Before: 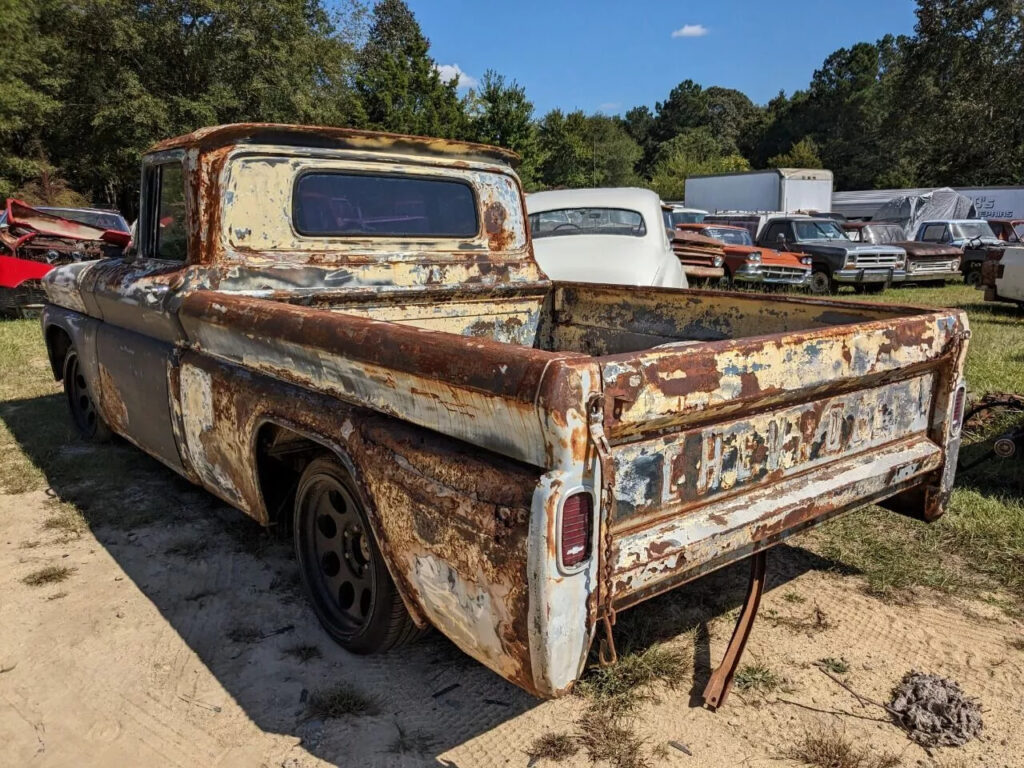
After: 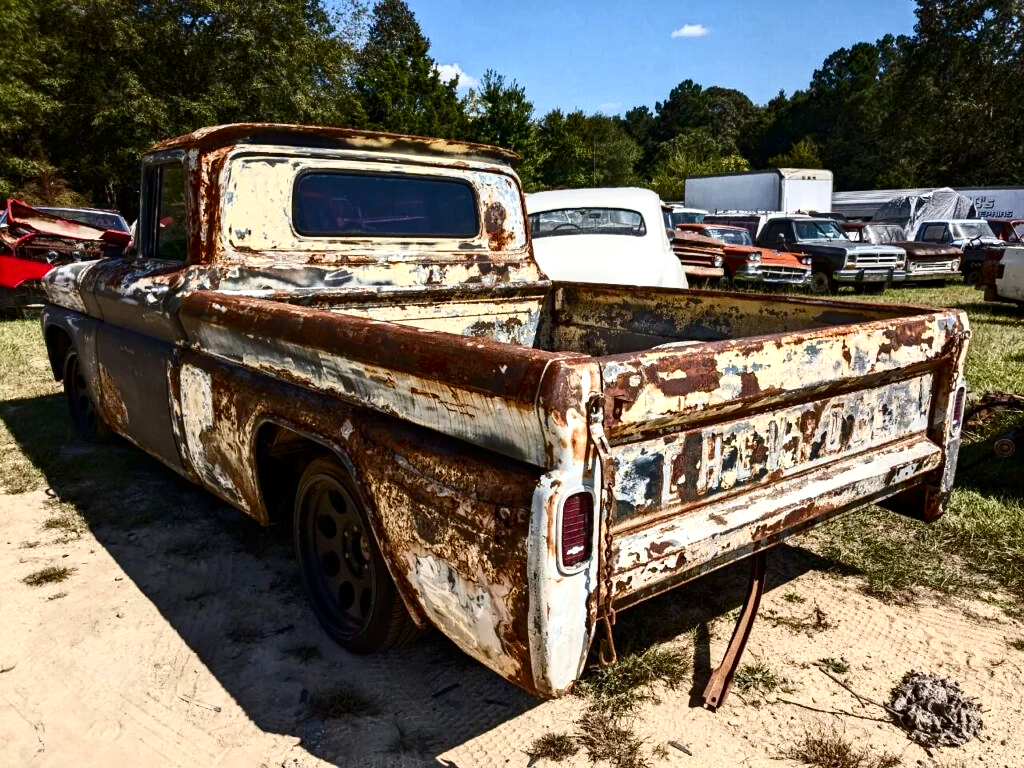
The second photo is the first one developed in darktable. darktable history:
color balance rgb: perceptual saturation grading › global saturation 20%, perceptual saturation grading › highlights -50.239%, perceptual saturation grading › shadows 30.399%, perceptual brilliance grading › highlights 15.75%, perceptual brilliance grading › mid-tones 6.113%, perceptual brilliance grading › shadows -15.28%
contrast brightness saturation: contrast 0.272
